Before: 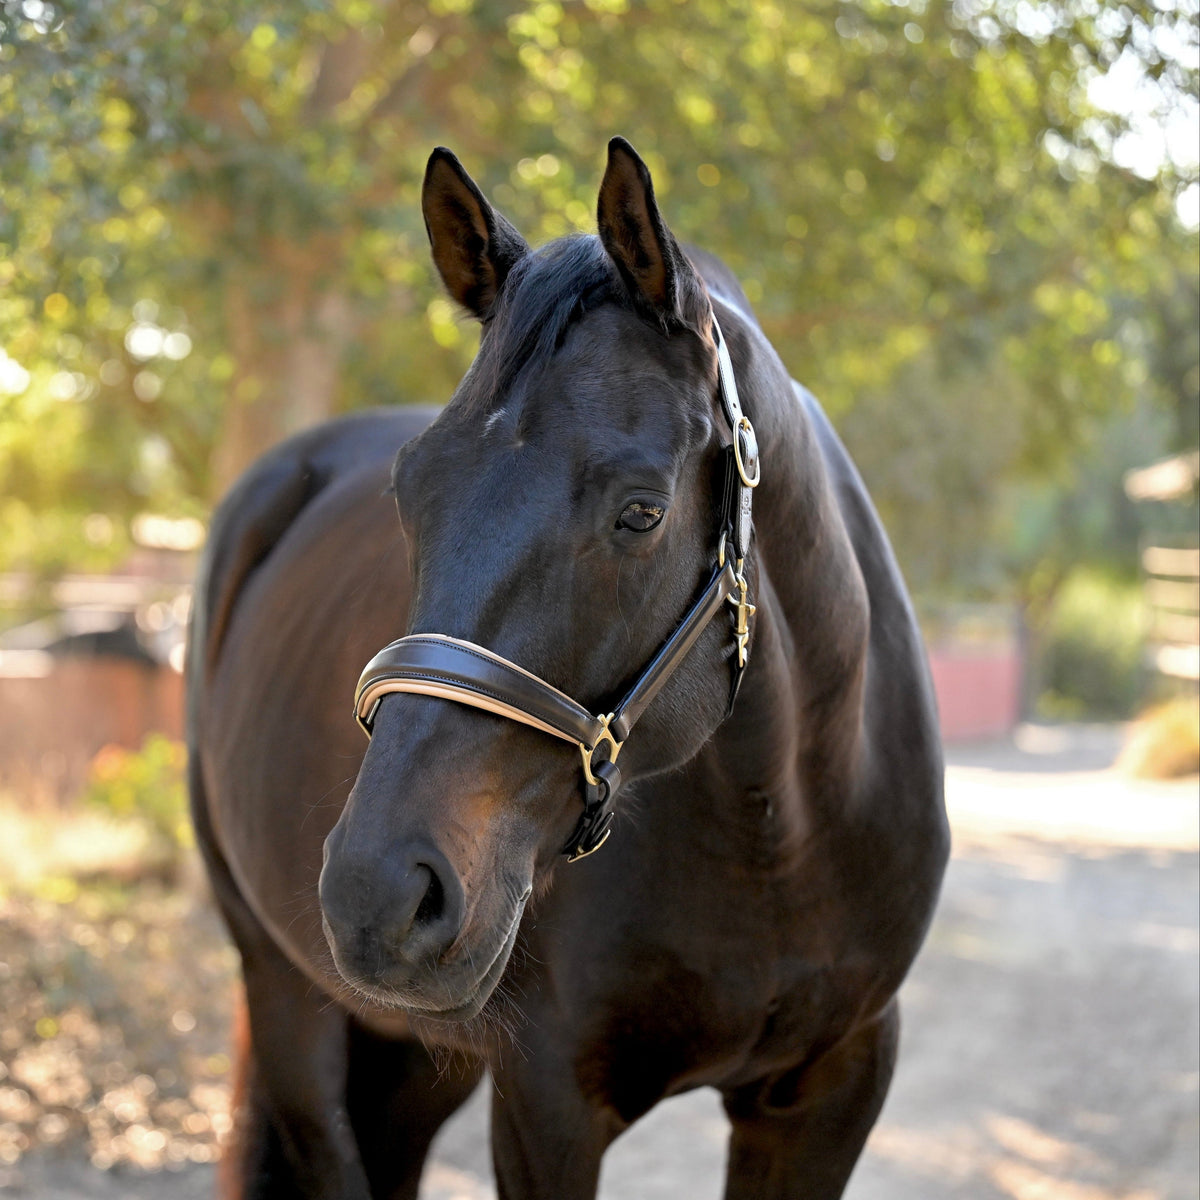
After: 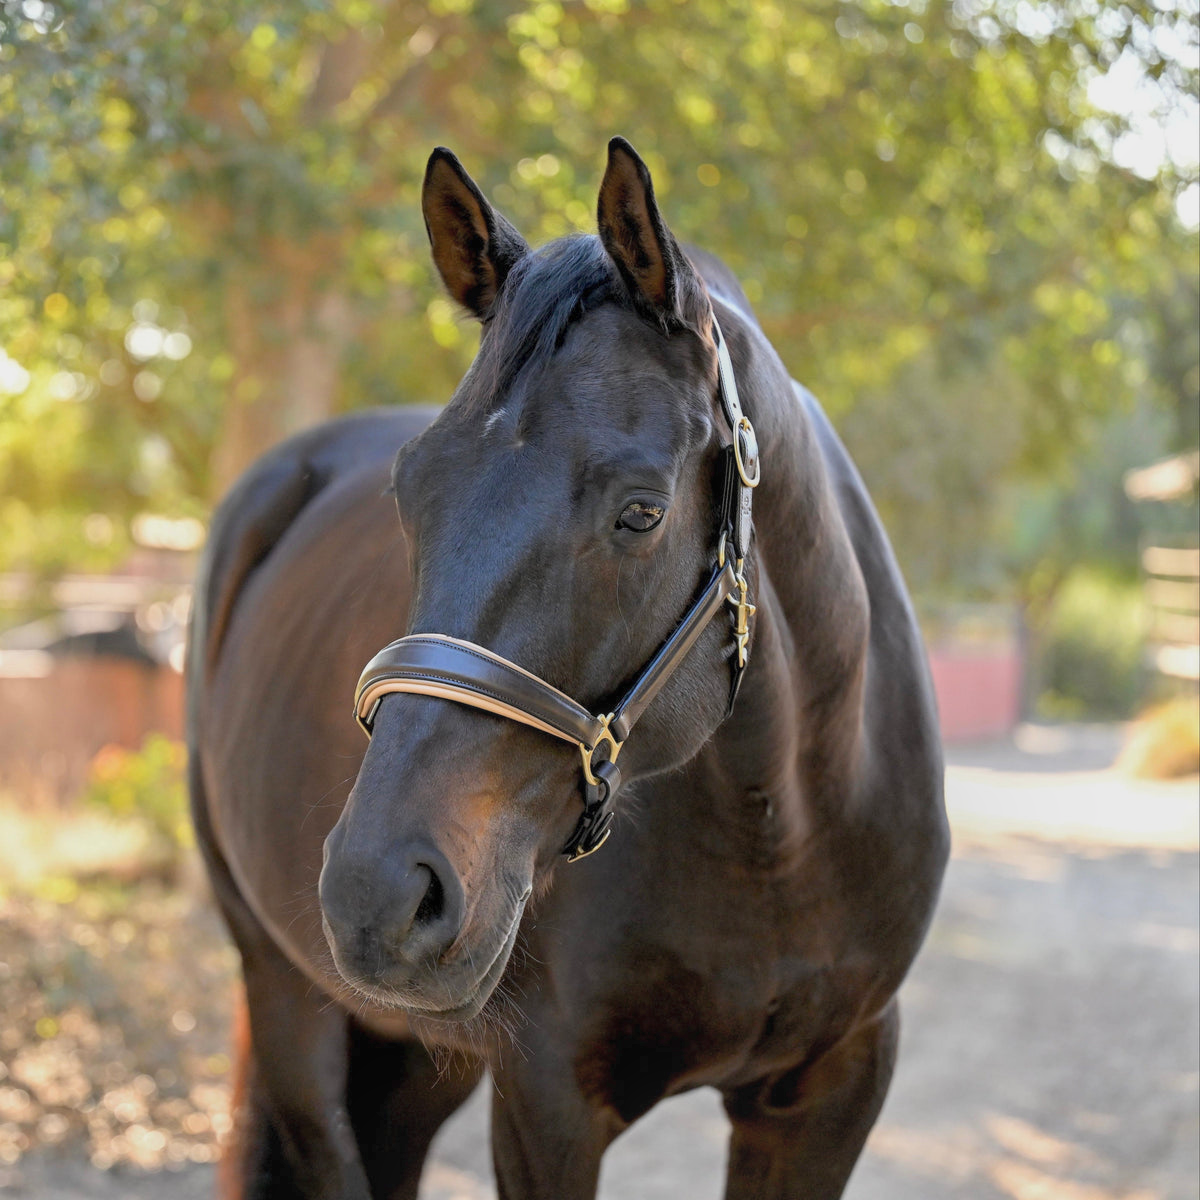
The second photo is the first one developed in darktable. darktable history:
exposure: exposure -0.03 EV, compensate highlight preservation false
color balance rgb: perceptual saturation grading › global saturation 0.642%, perceptual saturation grading › mid-tones 11.607%, contrast -10.411%
contrast brightness saturation: contrast 0.049, brightness 0.055, saturation 0.014
local contrast: detail 110%
